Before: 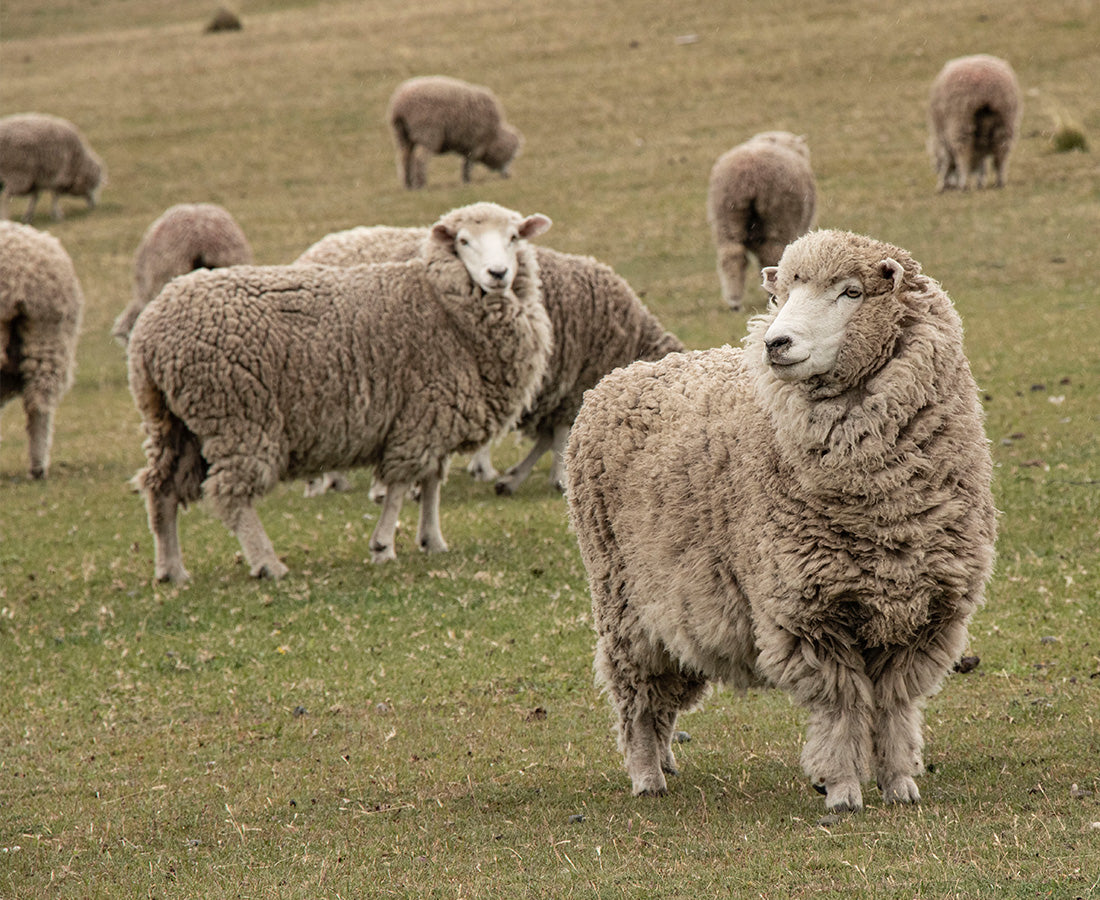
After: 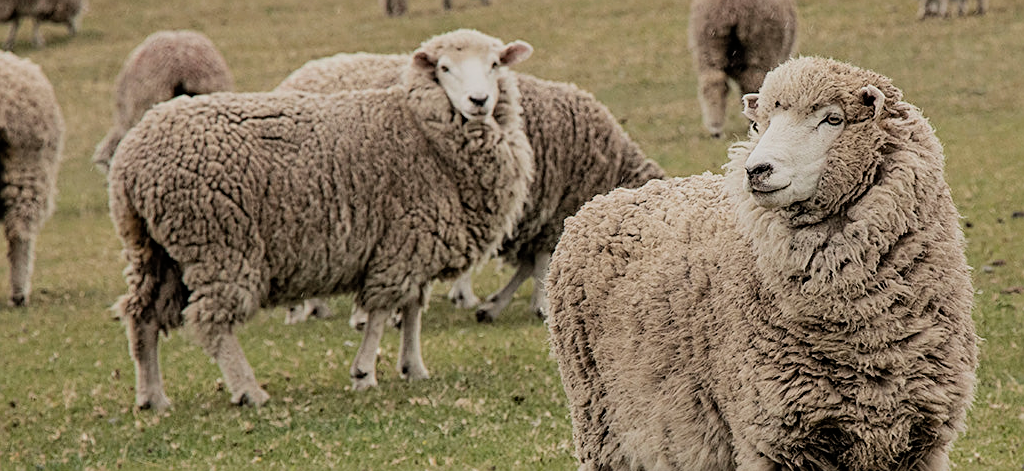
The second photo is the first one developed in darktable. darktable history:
sharpen: amount 0.55
crop: left 1.744%, top 19.225%, right 5.069%, bottom 28.357%
filmic rgb: black relative exposure -7.65 EV, white relative exposure 4.56 EV, hardness 3.61, color science v6 (2022)
